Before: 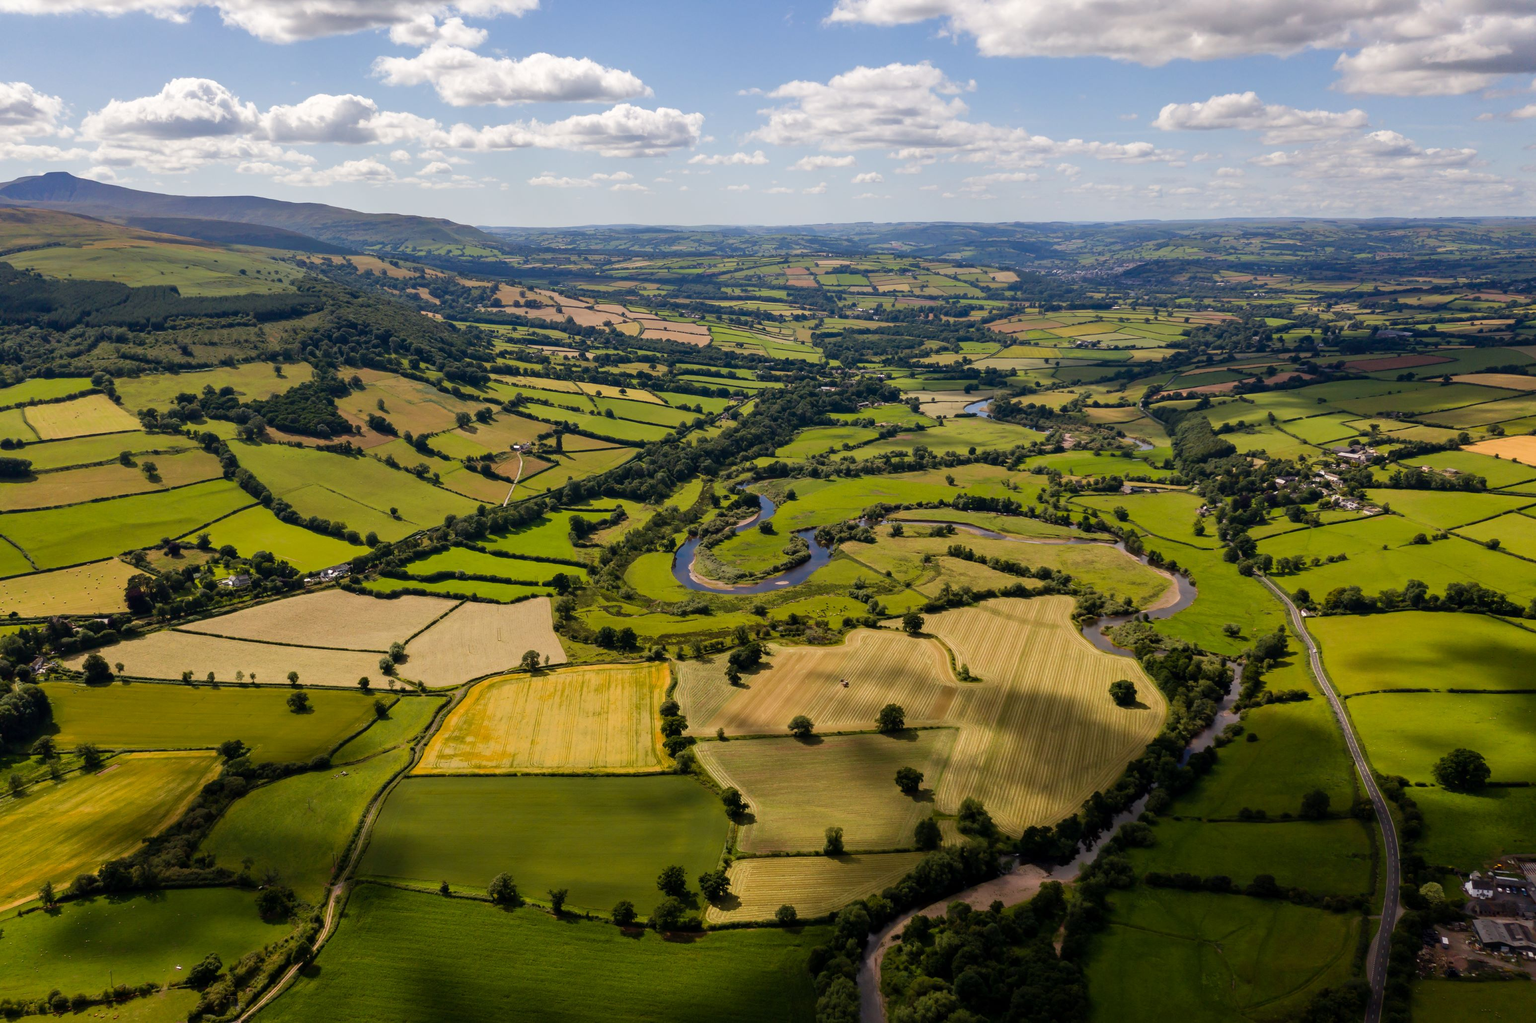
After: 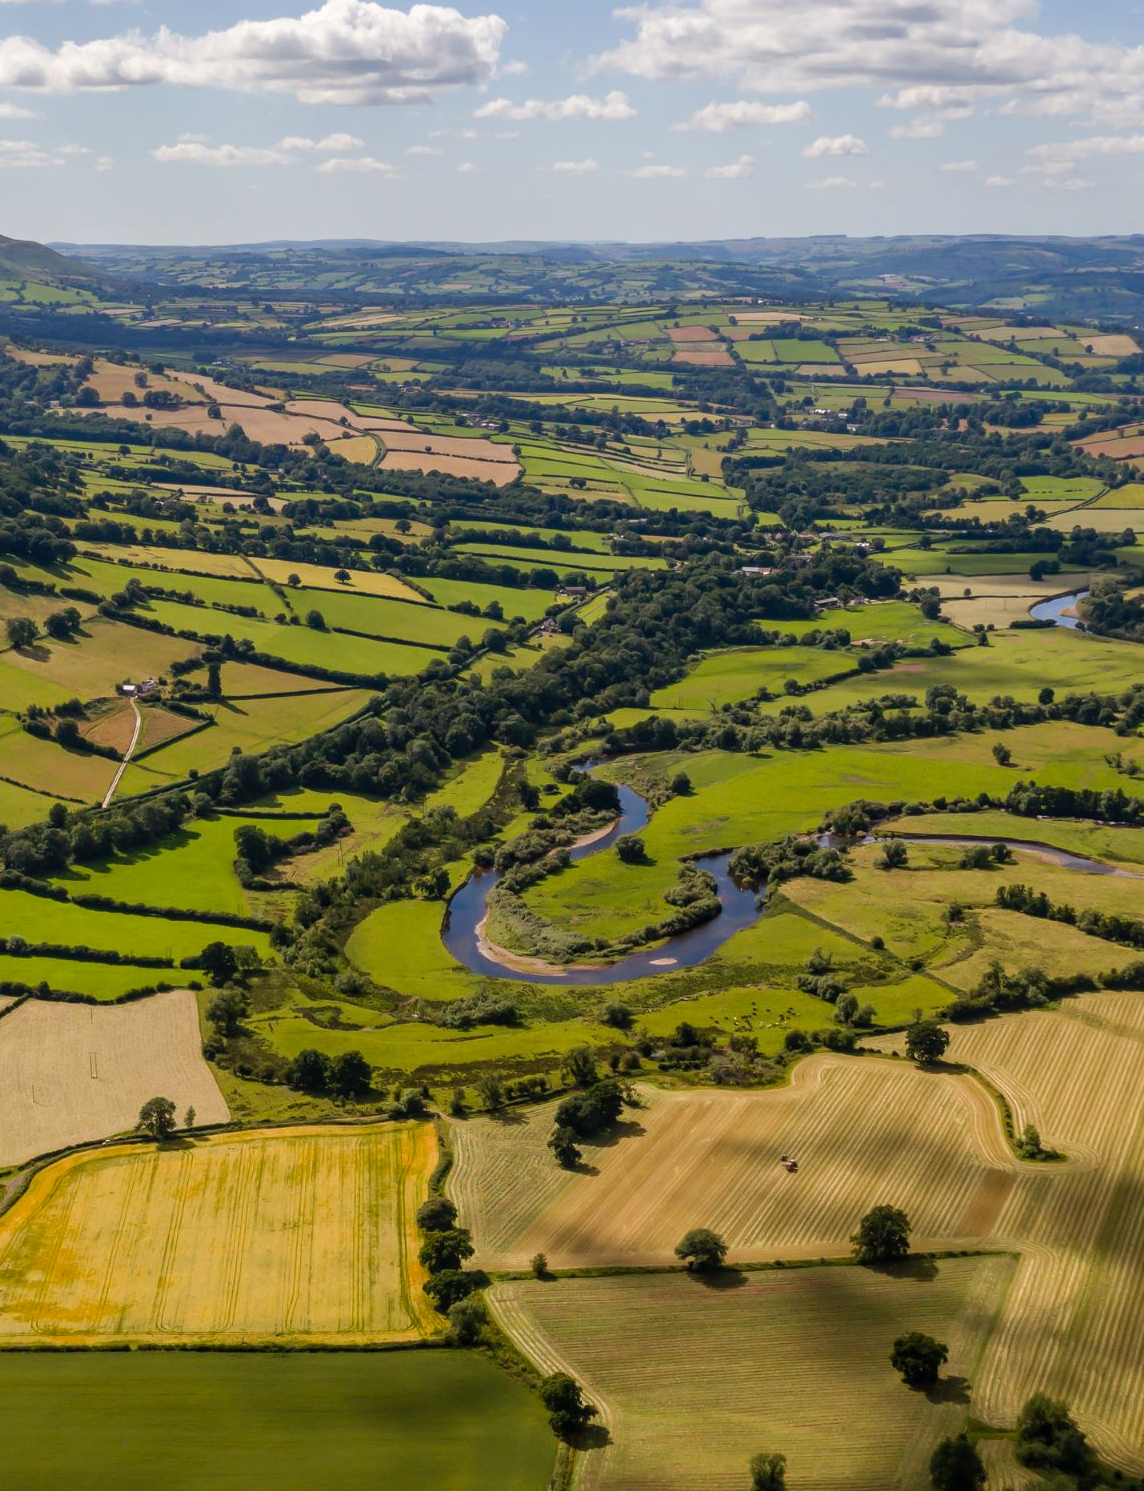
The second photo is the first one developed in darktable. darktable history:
local contrast: detail 110%
crop and rotate: left 29.479%, top 10.295%, right 33.52%, bottom 17.3%
